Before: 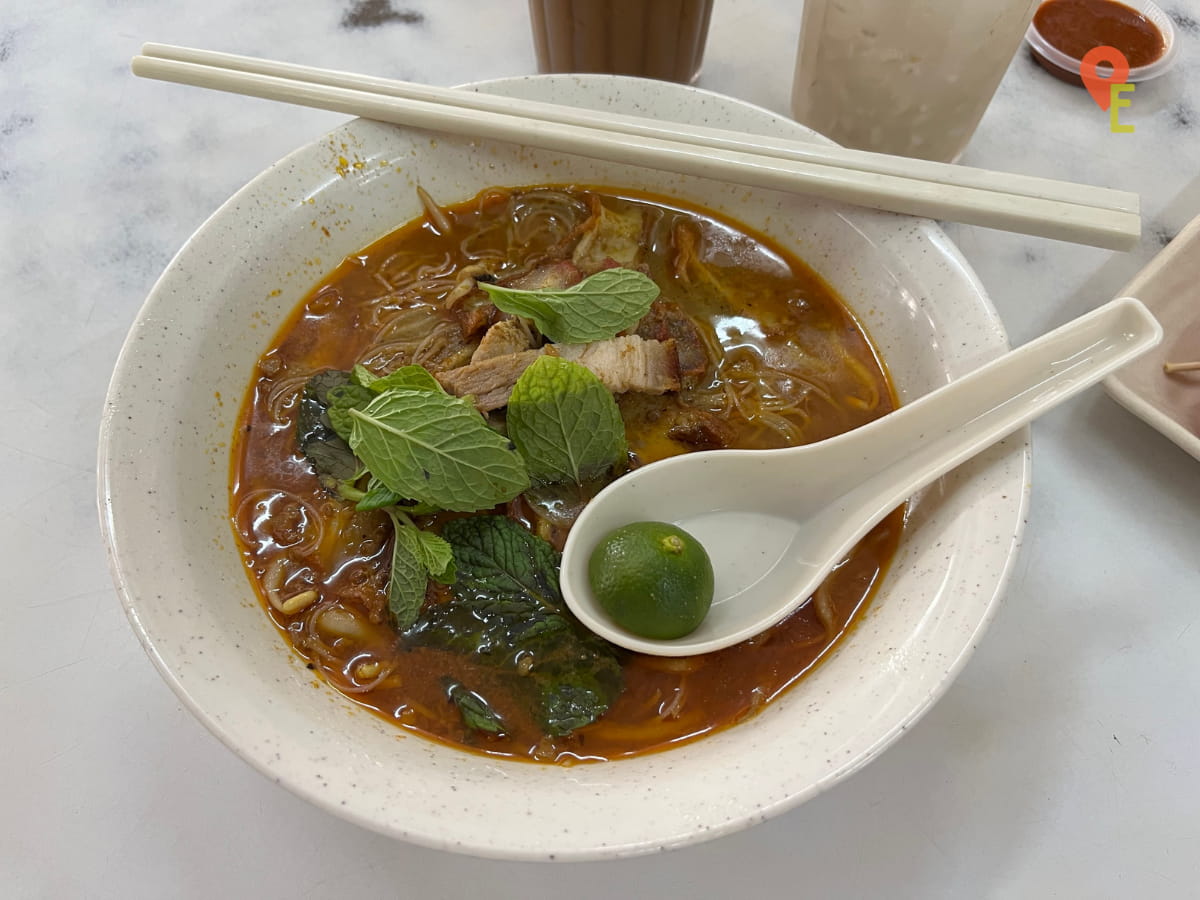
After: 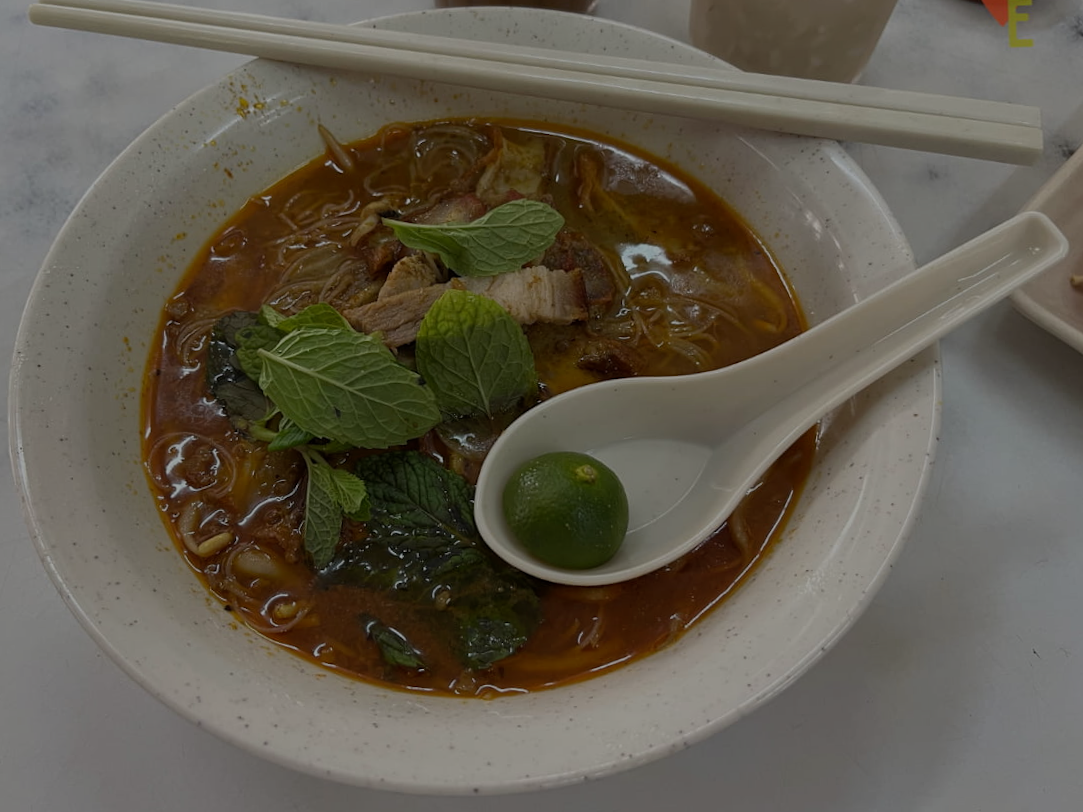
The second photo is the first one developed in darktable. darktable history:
crop and rotate: angle 1.96°, left 5.673%, top 5.673%
exposure: exposure -1.468 EV, compensate highlight preservation false
